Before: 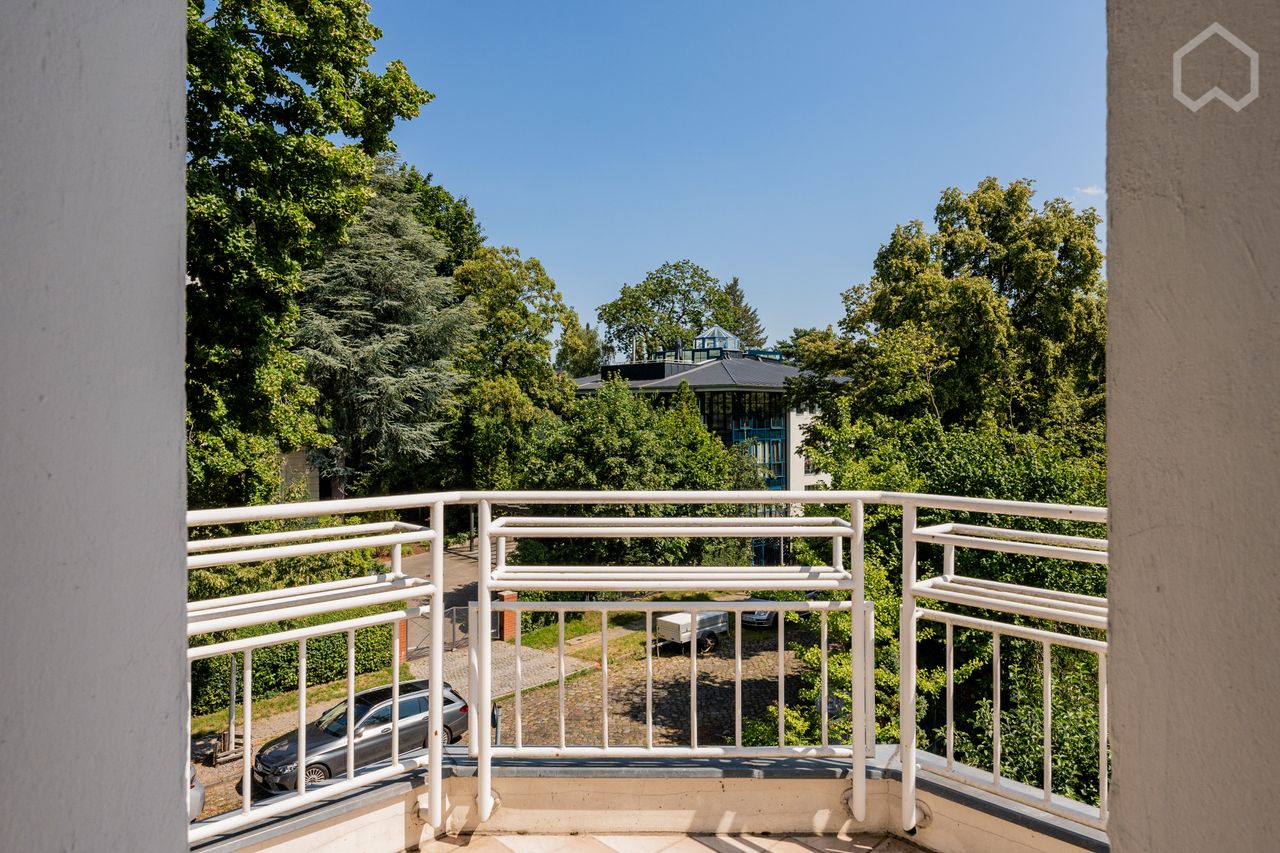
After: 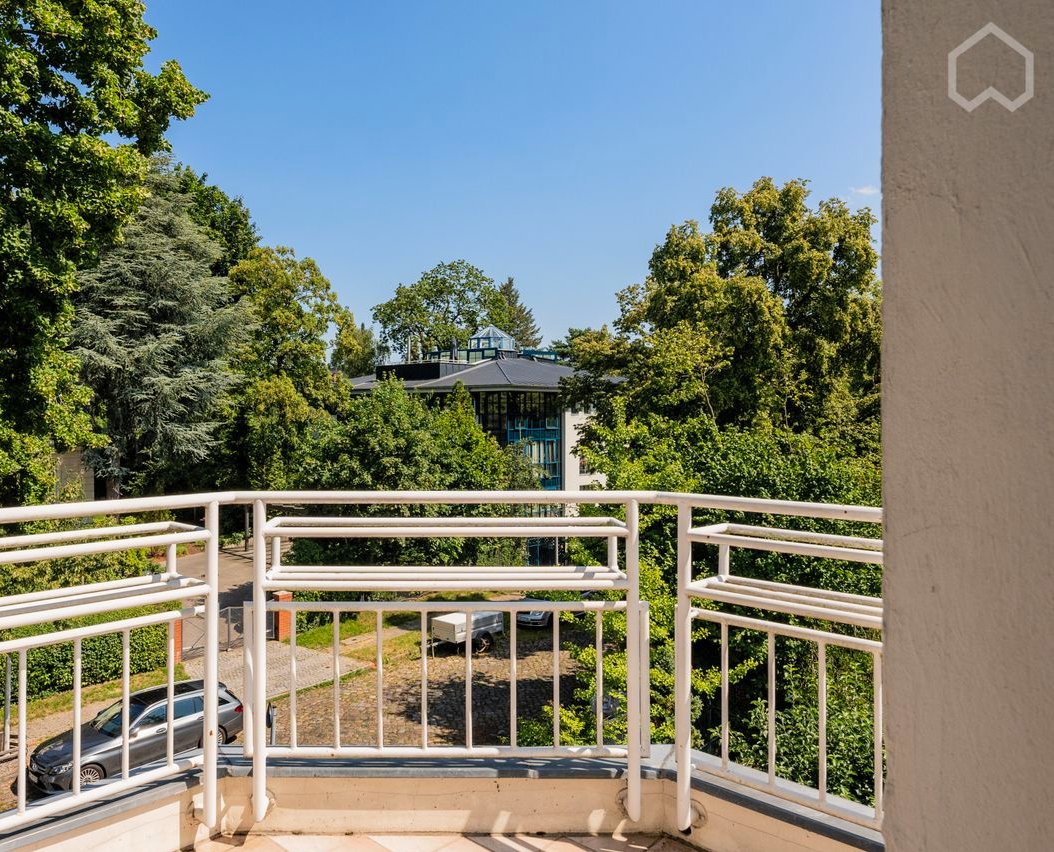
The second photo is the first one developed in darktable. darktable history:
crop: left 17.582%, bottom 0.031%
contrast brightness saturation: contrast 0.03, brightness 0.06, saturation 0.13
